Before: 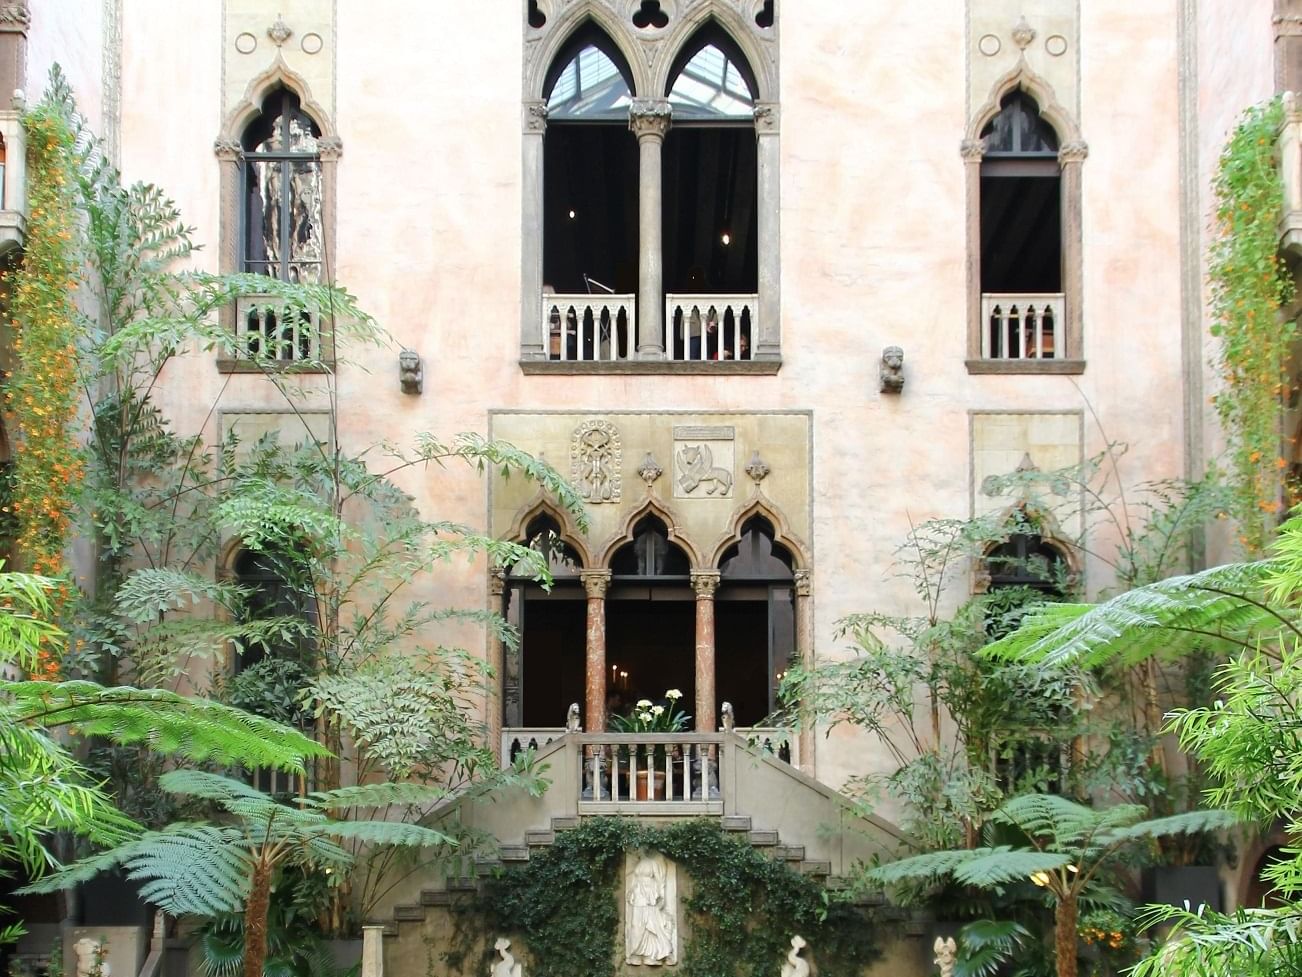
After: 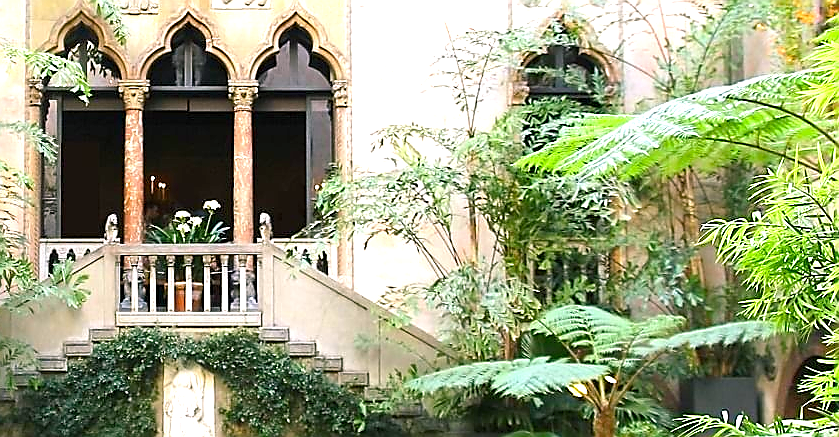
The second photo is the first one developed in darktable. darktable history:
color balance rgb: shadows lift › chroma 2%, shadows lift › hue 217.2°, power › chroma 0.25%, power › hue 60°, highlights gain › chroma 1.5%, highlights gain › hue 309.6°, global offset › luminance -0.25%, perceptual saturation grading › global saturation 15%, global vibrance 15%
exposure: black level correction 0, exposure 1 EV, compensate exposure bias true, compensate highlight preservation false
sharpen: radius 1.4, amount 1.25, threshold 0.7
crop and rotate: left 35.509%, top 50.238%, bottom 4.934%
